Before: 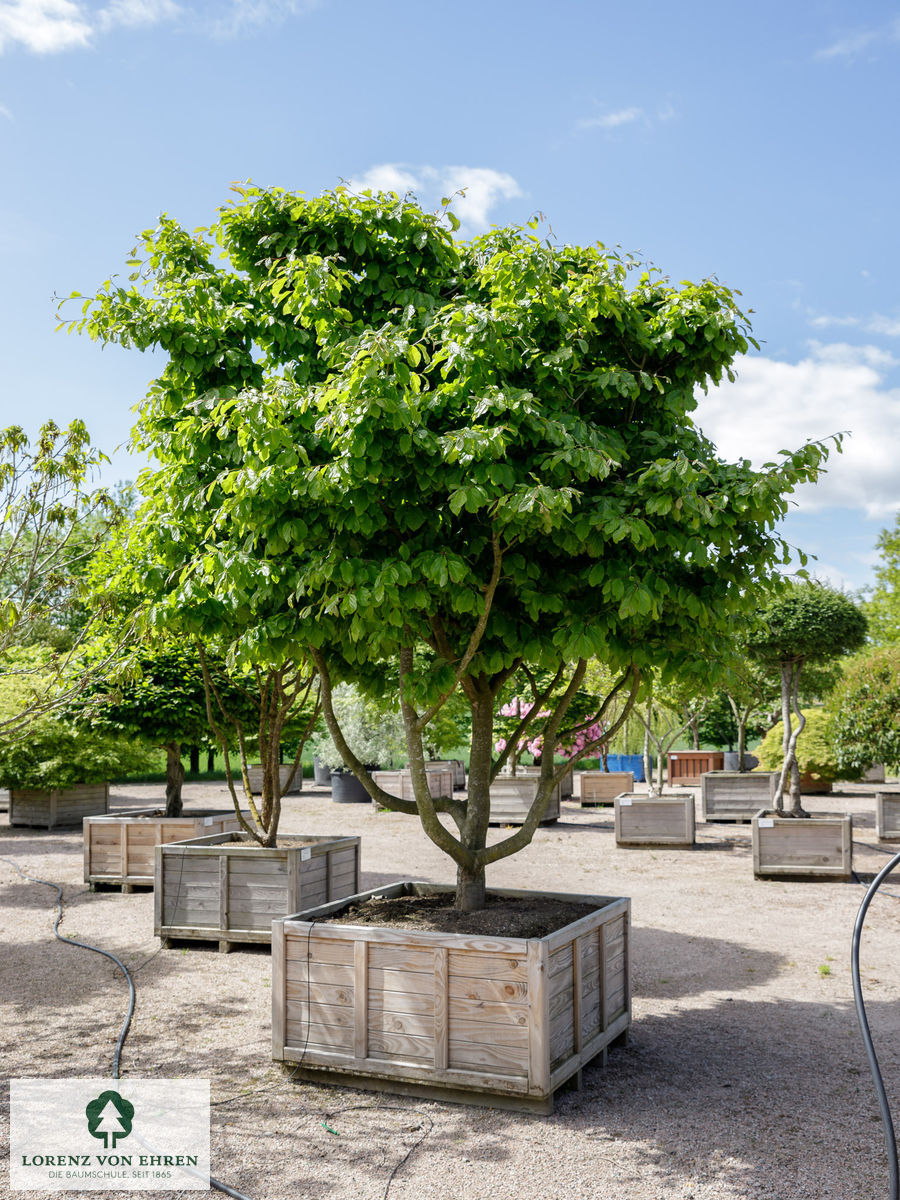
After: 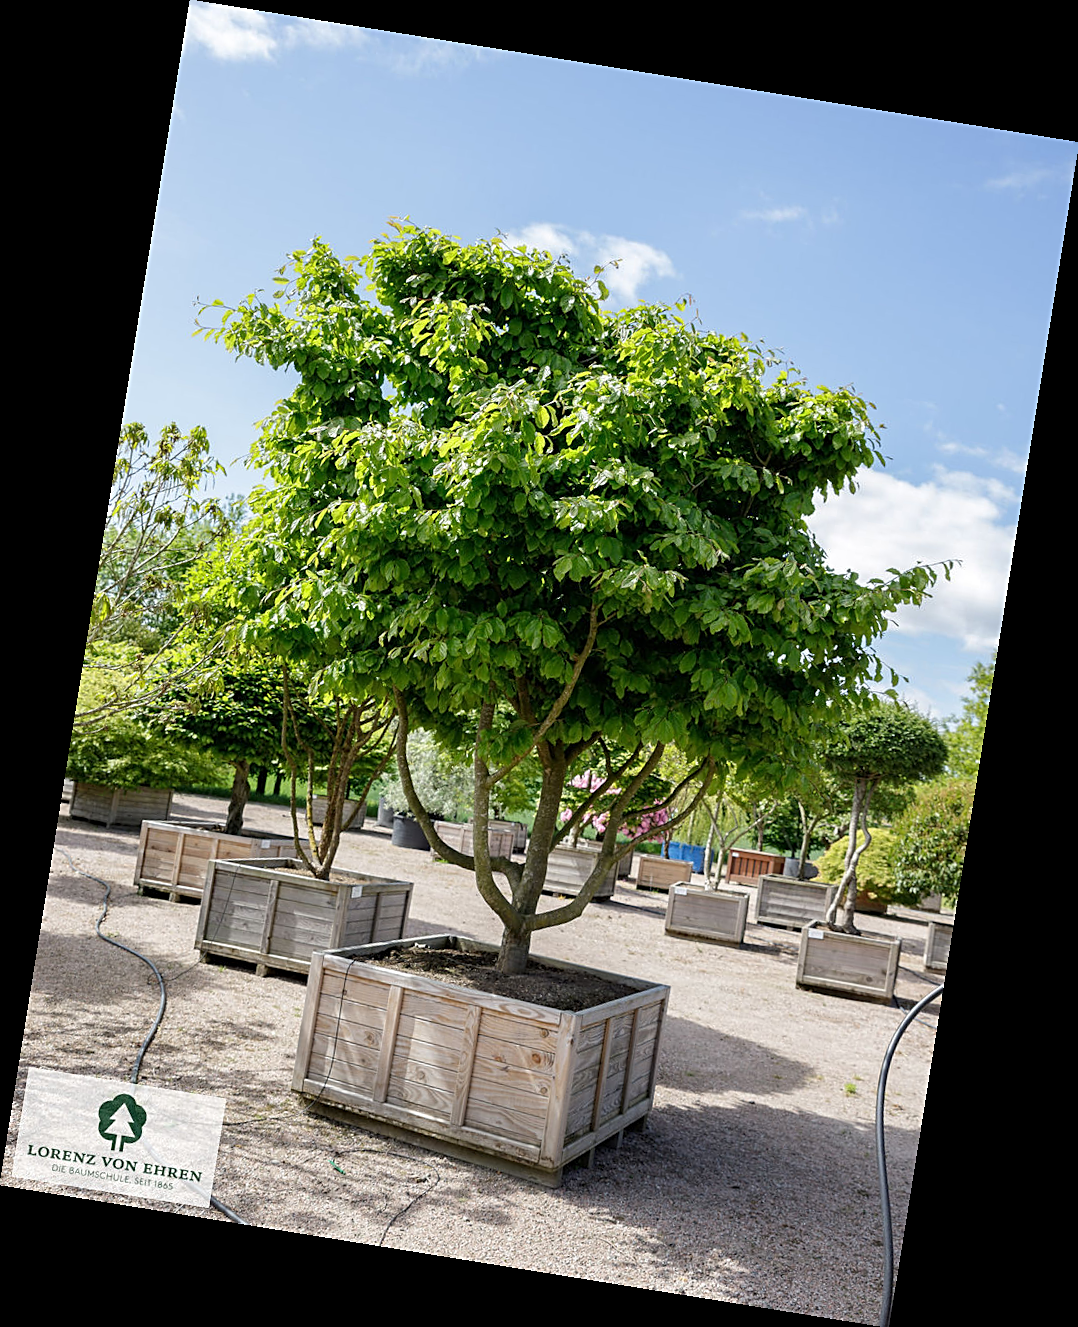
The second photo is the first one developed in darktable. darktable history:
rotate and perspective: rotation 9.12°, automatic cropping off
sharpen: on, module defaults
